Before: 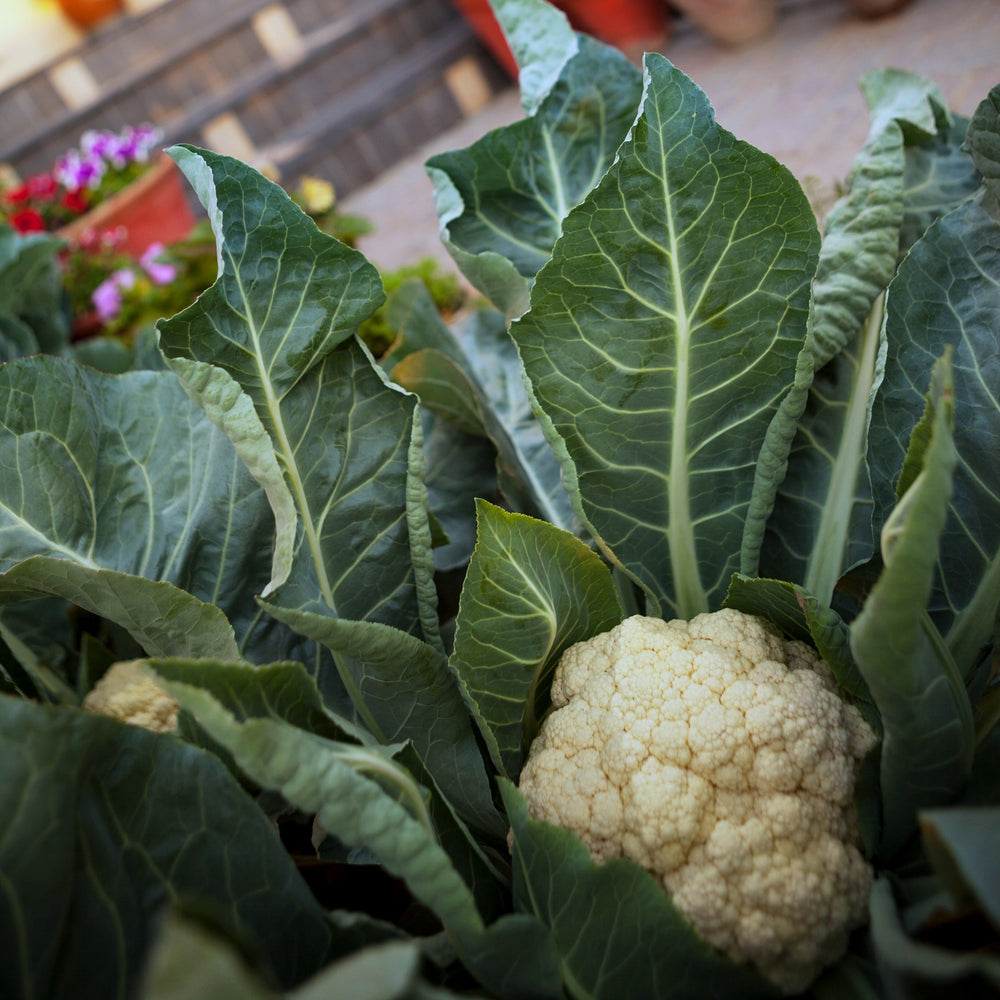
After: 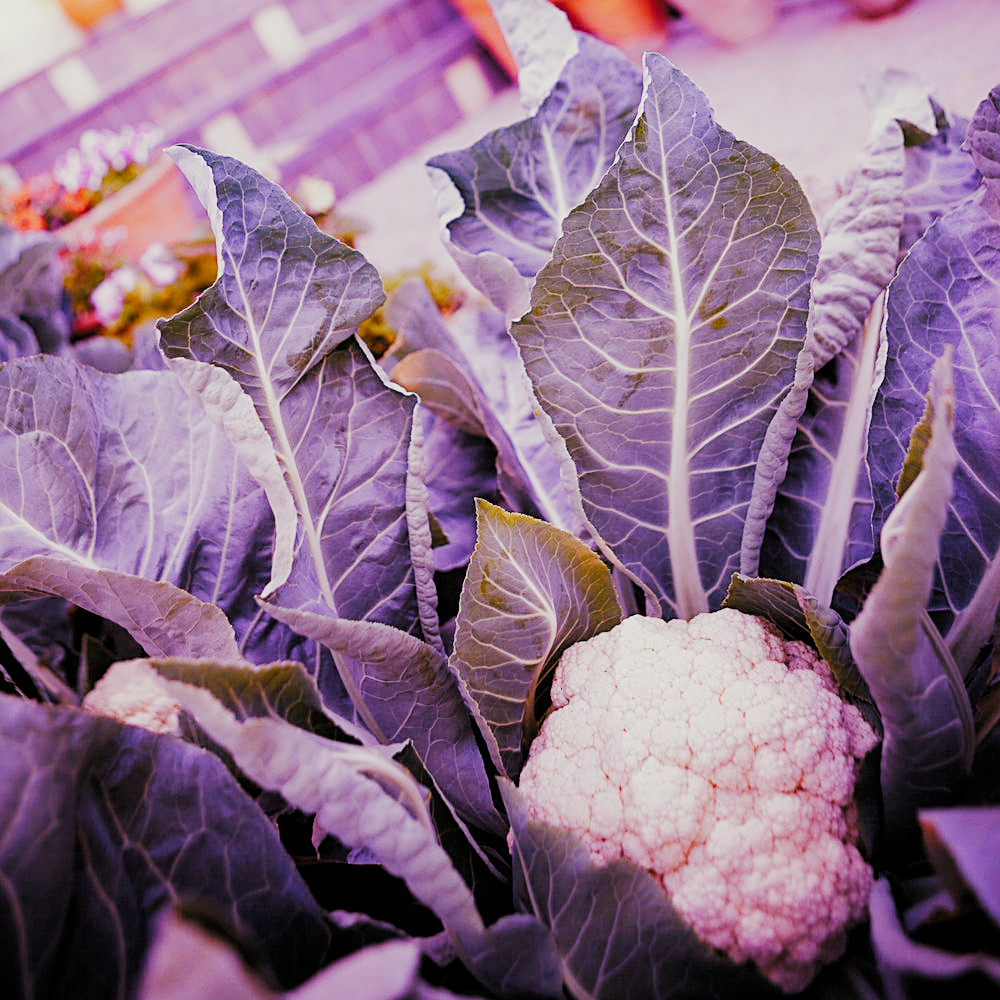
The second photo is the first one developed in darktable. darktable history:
sharpen: on, module defaults
white balance: red 1.944, blue 2.384
base curve: preserve colors none
filmic: grey point source 11.56, black point source -6.69, white point source 4.9, grey point target 18, white point target 100, output power 2.2, latitude stops 2, contrast 1.6, saturation 100, global saturation 100, balance 4.16
color correction: highlights a* -4.28, highlights b* 6.53
